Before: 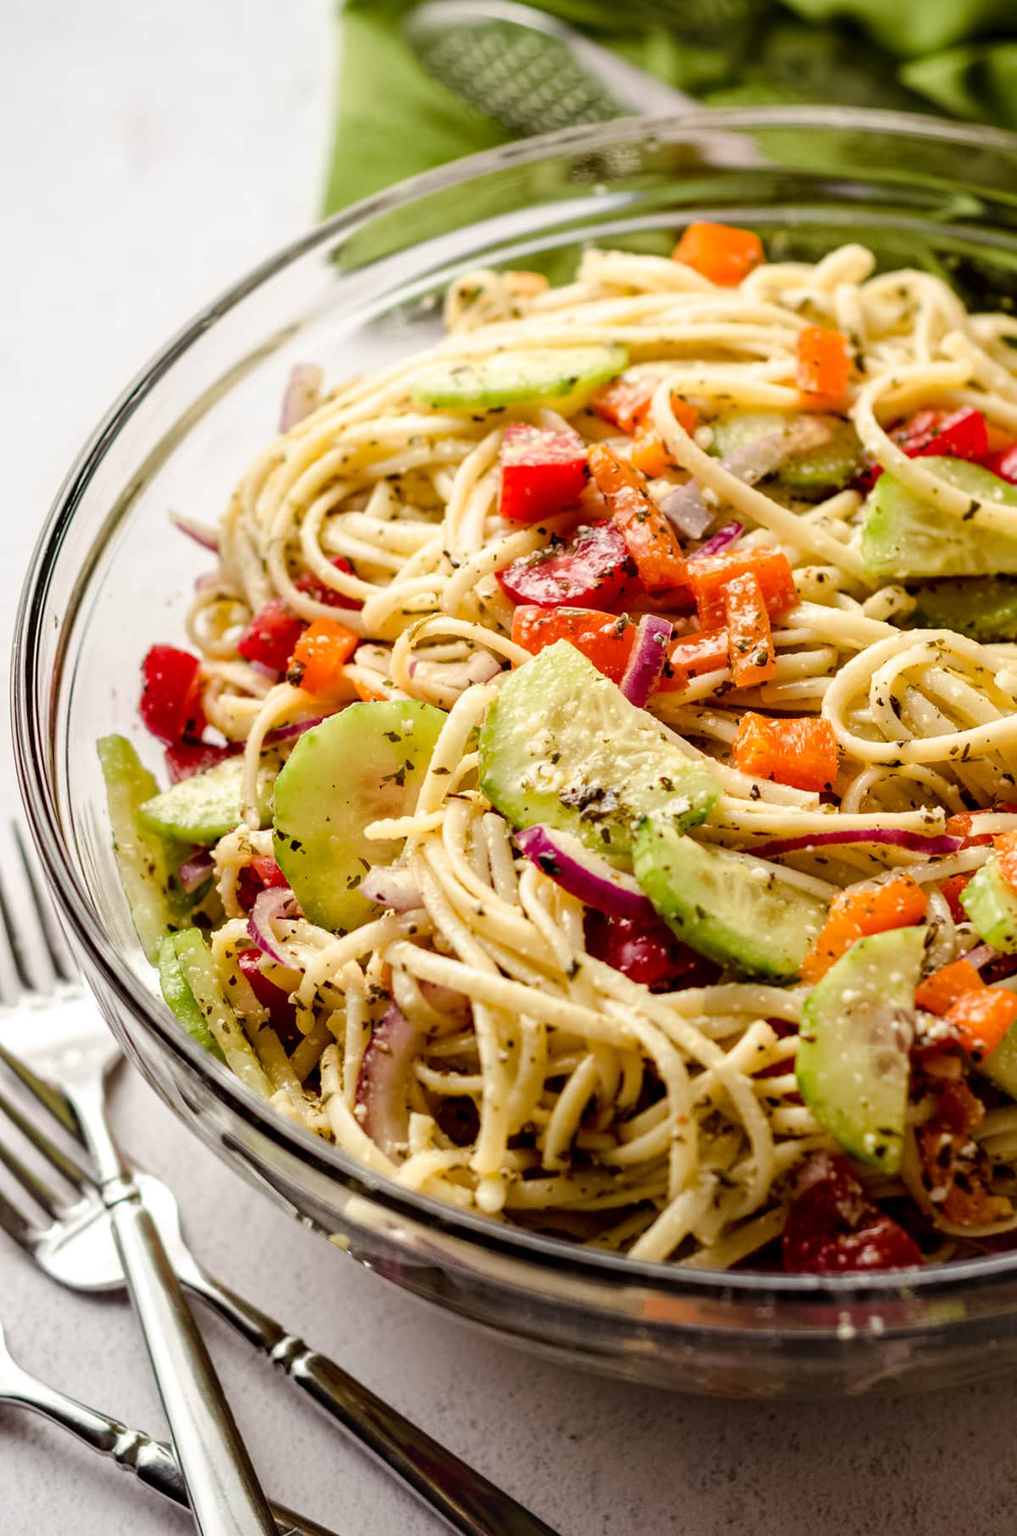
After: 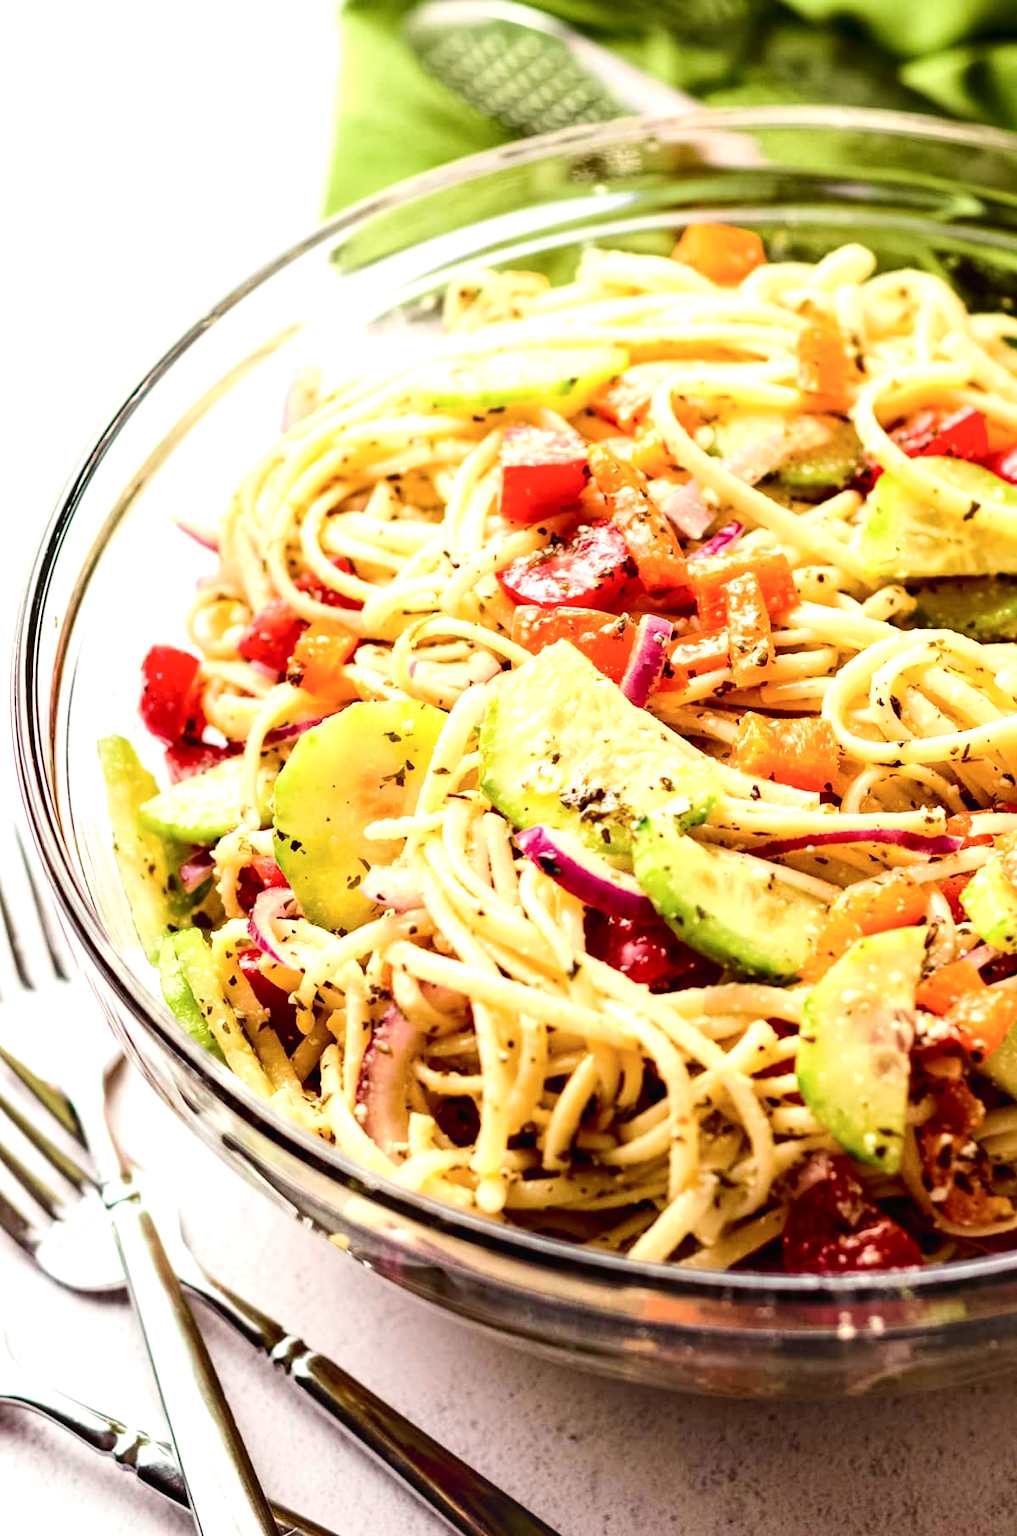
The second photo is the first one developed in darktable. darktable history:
exposure: black level correction 0, exposure 0.894 EV, compensate highlight preservation false
tone curve: curves: ch0 [(0, 0.01) (0.037, 0.032) (0.131, 0.108) (0.275, 0.258) (0.483, 0.512) (0.61, 0.661) (0.696, 0.742) (0.792, 0.834) (0.911, 0.936) (0.997, 0.995)]; ch1 [(0, 0) (0.308, 0.29) (0.425, 0.411) (0.503, 0.502) (0.529, 0.543) (0.683, 0.706) (0.746, 0.77) (1, 1)]; ch2 [(0, 0) (0.225, 0.214) (0.334, 0.339) (0.401, 0.415) (0.485, 0.487) (0.502, 0.502) (0.525, 0.523) (0.545, 0.552) (0.587, 0.61) (0.636, 0.654) (0.711, 0.729) (0.845, 0.855) (0.998, 0.977)], color space Lab, independent channels, preserve colors none
contrast brightness saturation: saturation -0.054
